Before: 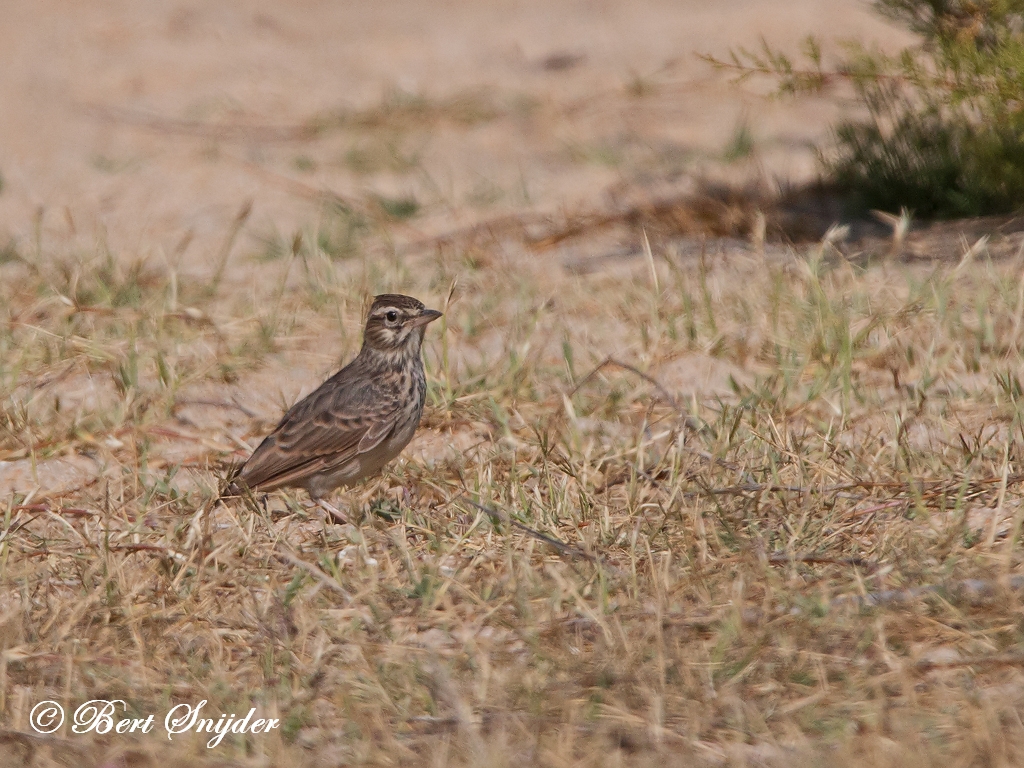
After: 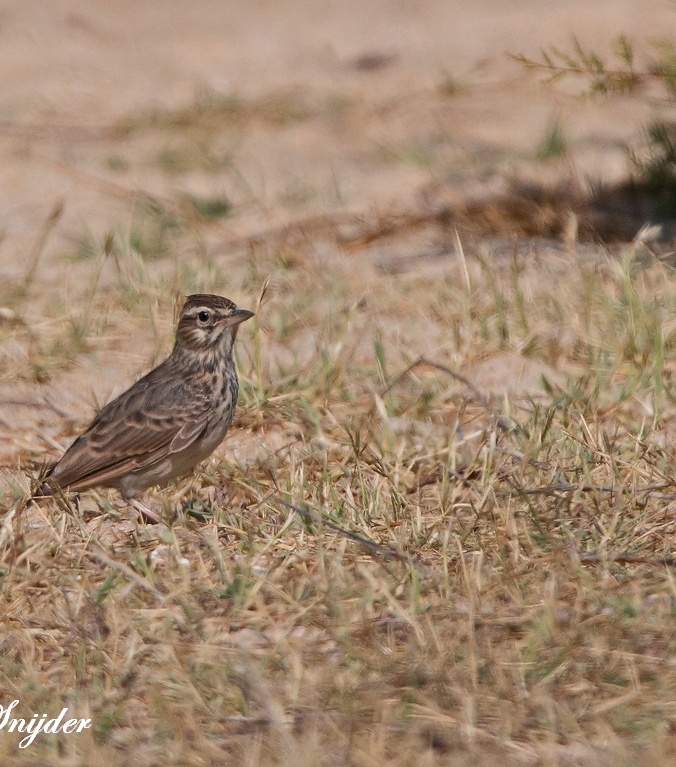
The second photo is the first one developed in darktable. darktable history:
crop and rotate: left 18.442%, right 15.508%
contrast equalizer: octaves 7, y [[0.6 ×6], [0.55 ×6], [0 ×6], [0 ×6], [0 ×6]], mix 0.15
